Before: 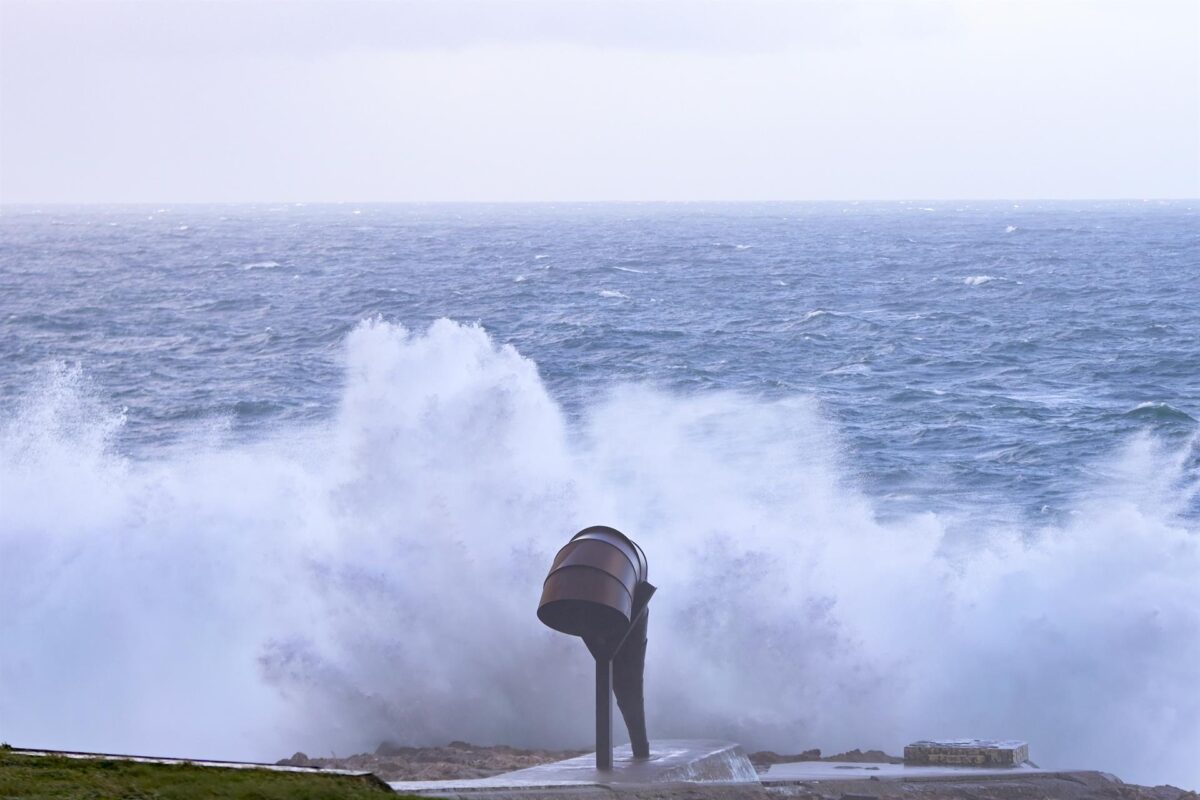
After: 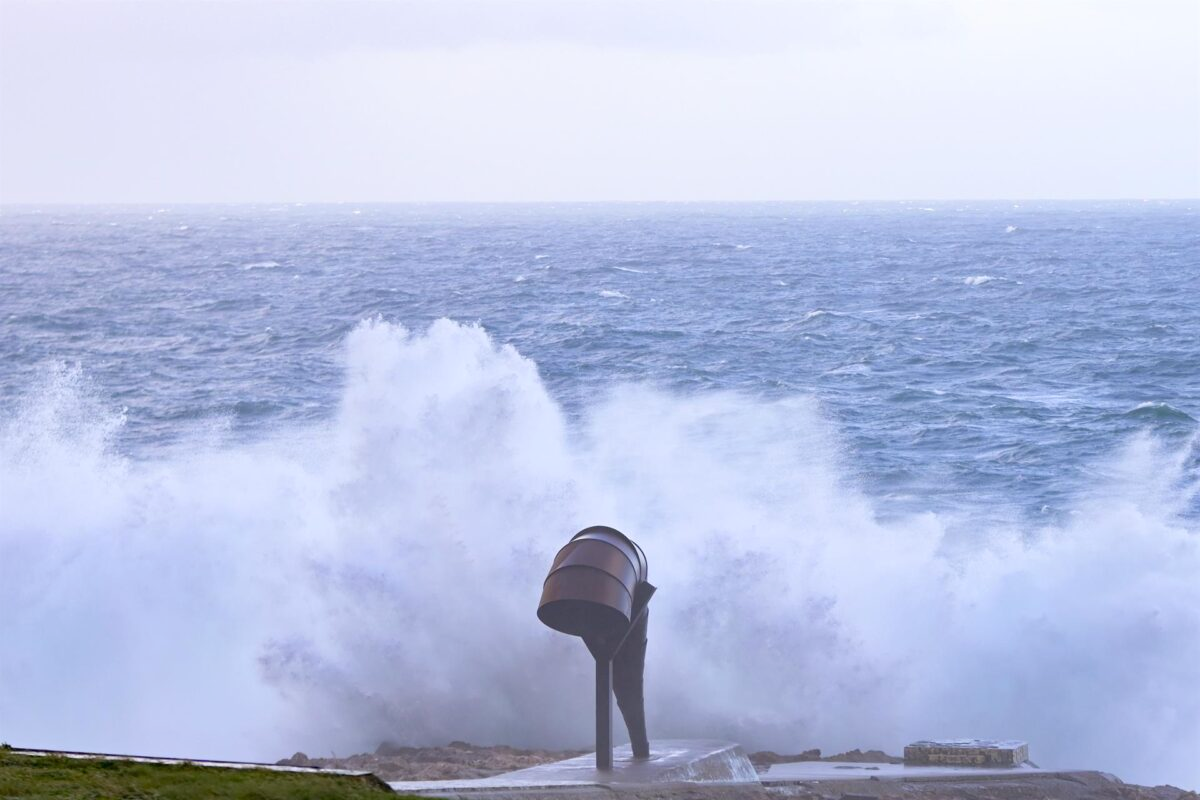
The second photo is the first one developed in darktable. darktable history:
levels: levels [0, 0.478, 1]
tone equalizer: on, module defaults
